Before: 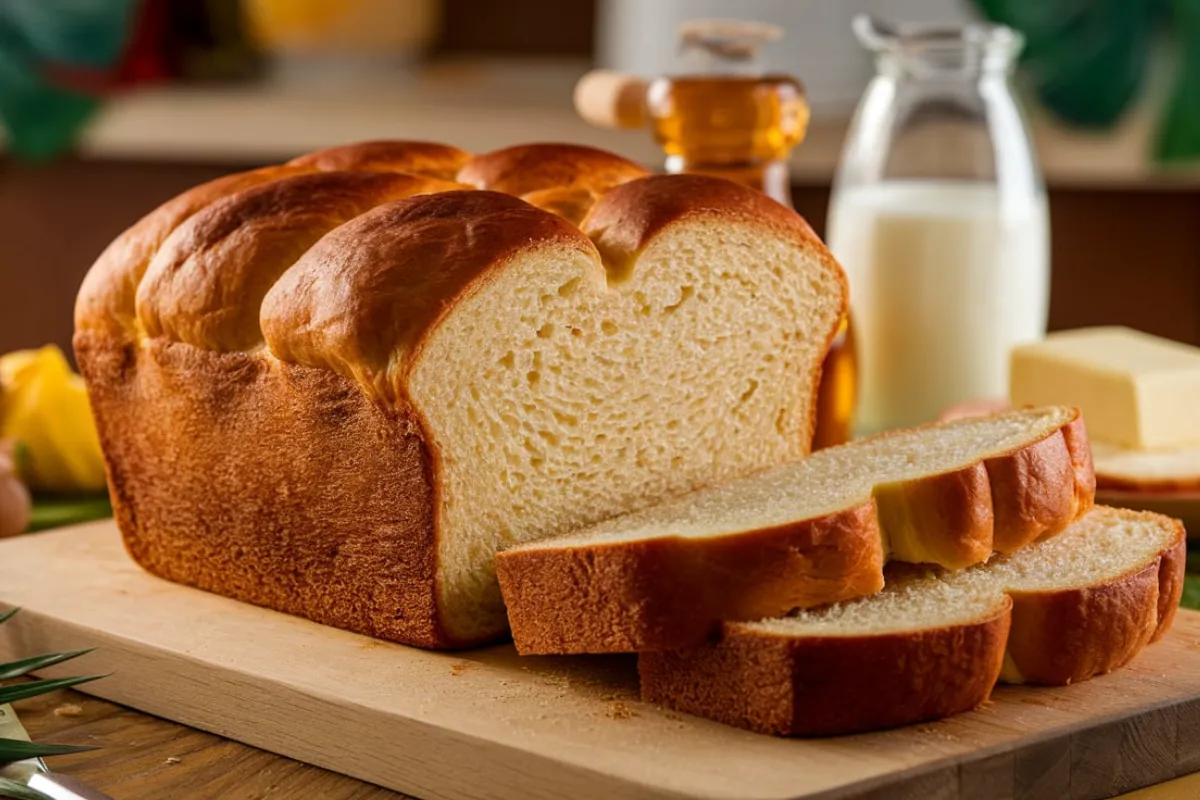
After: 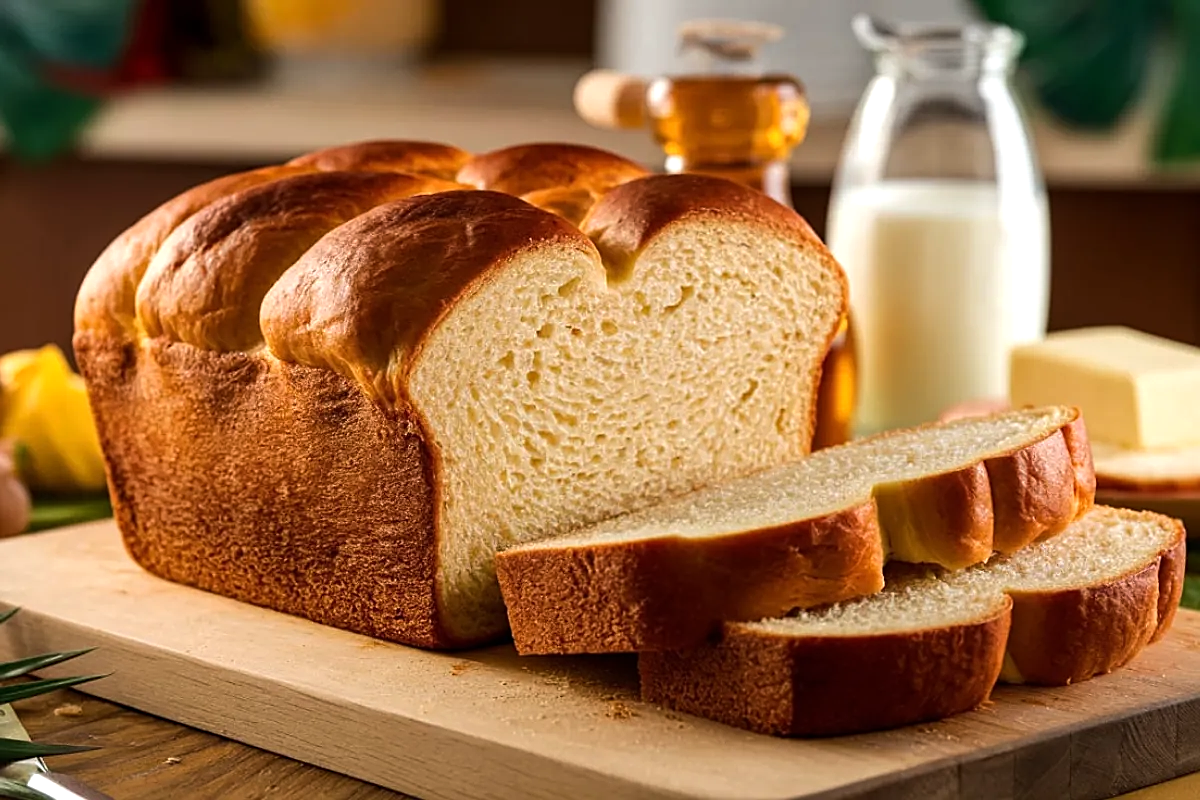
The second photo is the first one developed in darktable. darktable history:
sharpen: on, module defaults
tone equalizer: -8 EV -0.419 EV, -7 EV -0.372 EV, -6 EV -0.317 EV, -5 EV -0.207 EV, -3 EV 0.198 EV, -2 EV 0.318 EV, -1 EV 0.39 EV, +0 EV 0.417 EV, edges refinement/feathering 500, mask exposure compensation -1.26 EV, preserve details no
